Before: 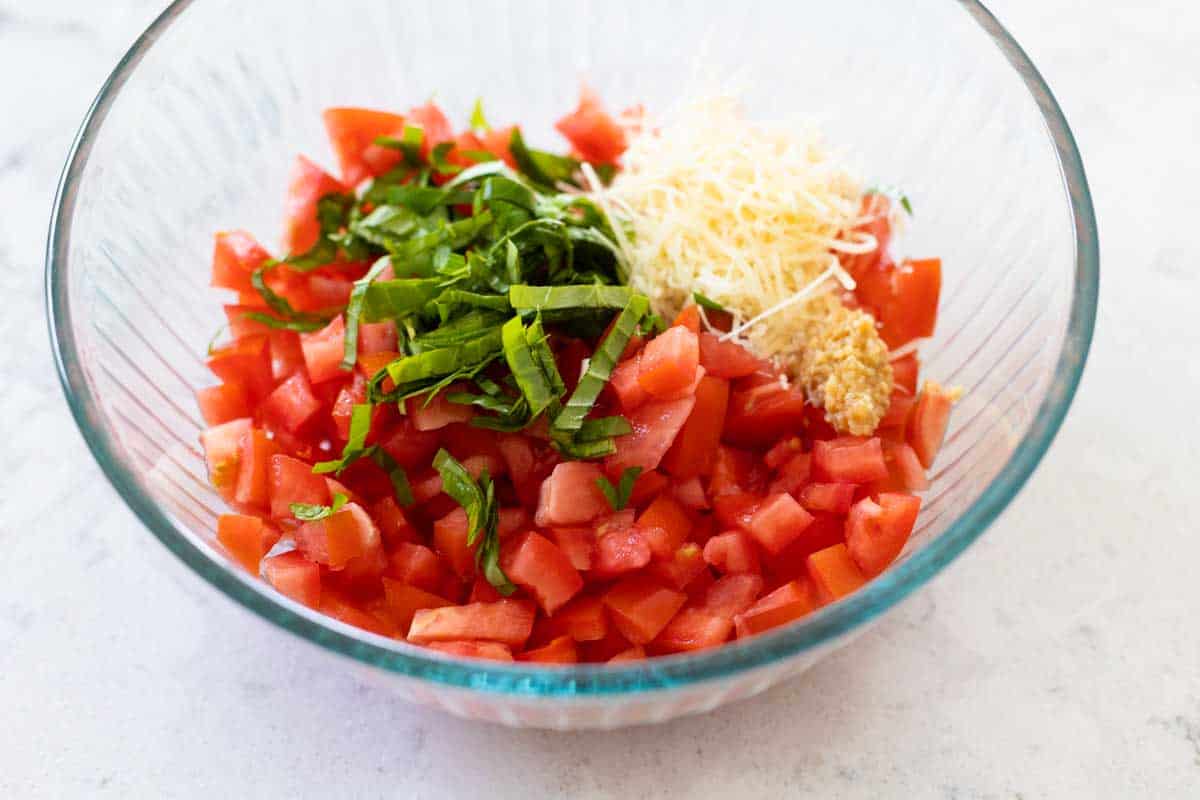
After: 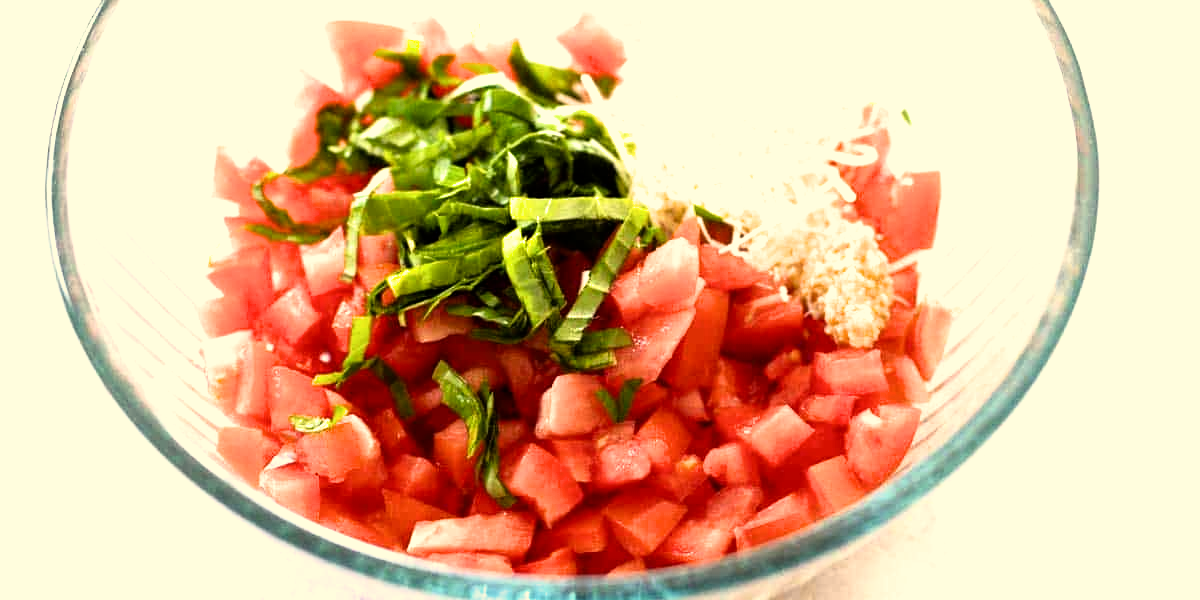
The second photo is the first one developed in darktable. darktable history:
exposure: black level correction 0.001, exposure 0.499 EV, compensate highlight preservation false
filmic rgb: black relative exposure -8.04 EV, white relative exposure 2.19 EV, hardness 6.89, iterations of high-quality reconstruction 0
crop: top 11.013%, bottom 13.947%
color correction: highlights a* 1.47, highlights b* 17.48
